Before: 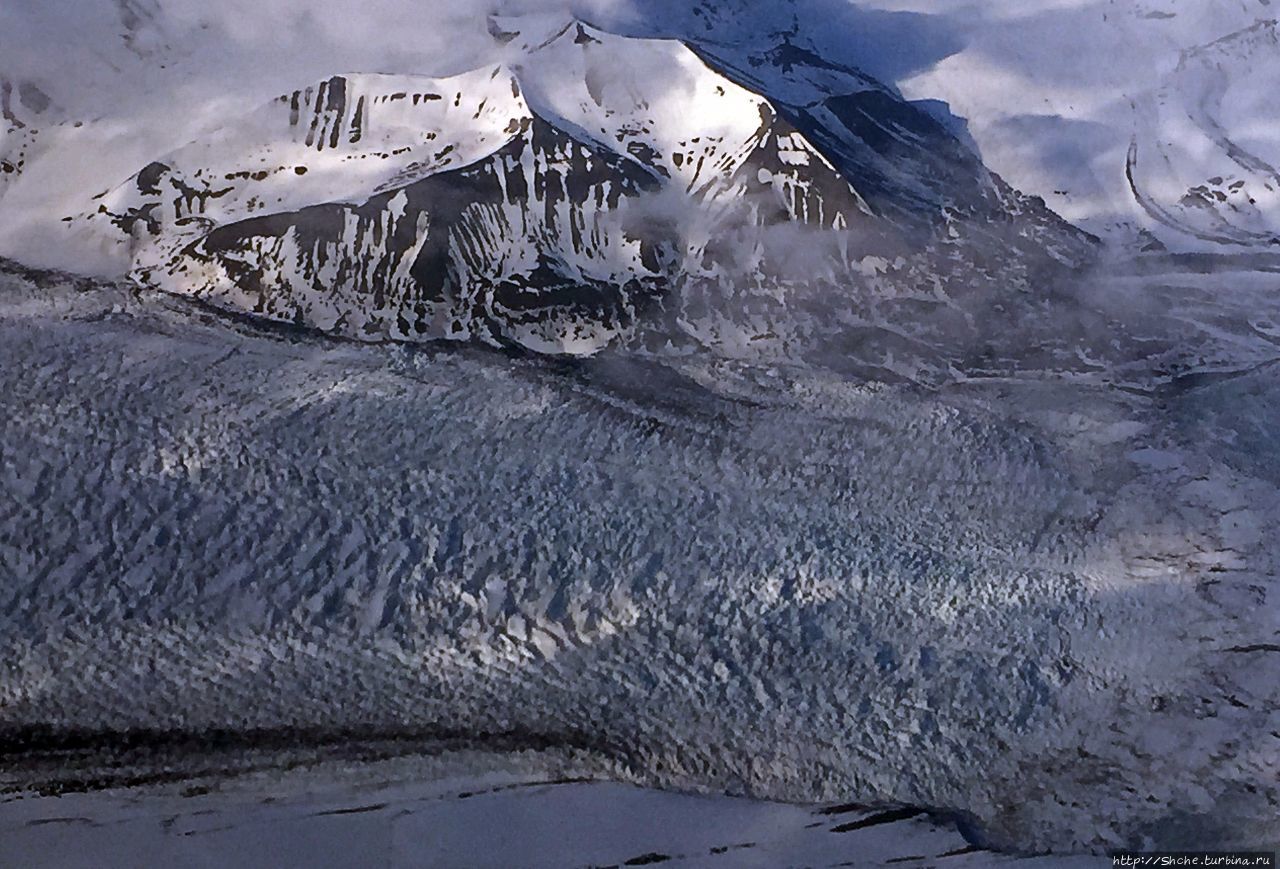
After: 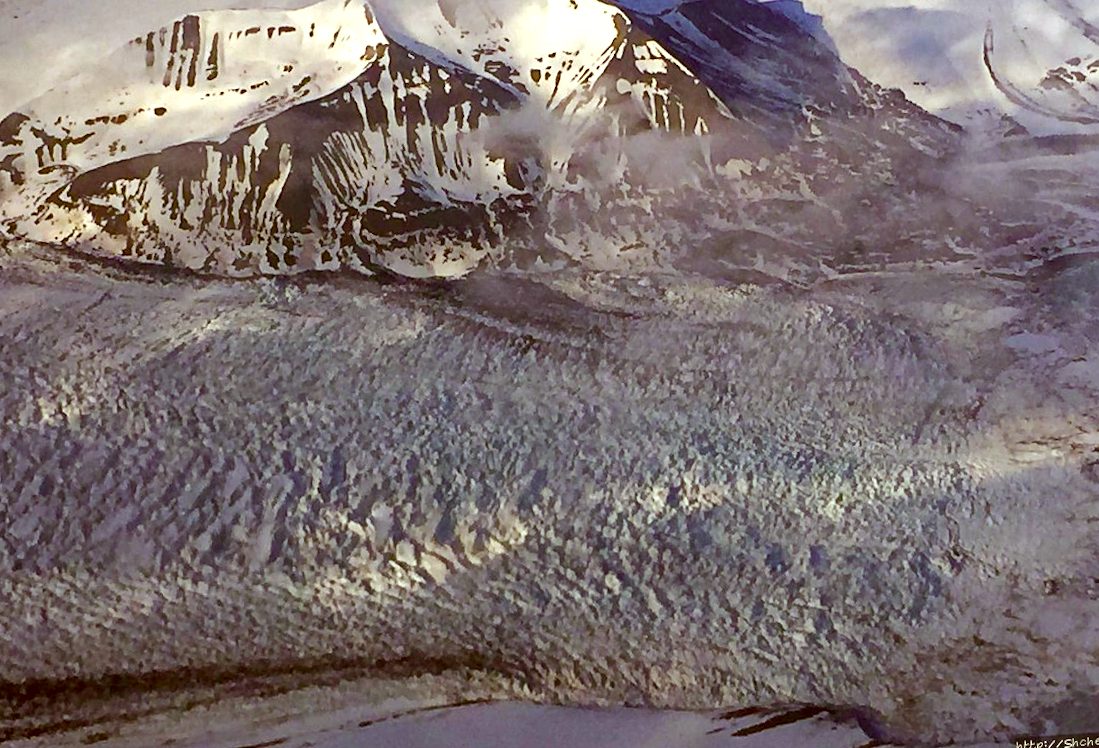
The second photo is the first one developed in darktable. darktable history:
color balance rgb: shadows lift › luminance -9.338%, highlights gain › luminance 5.61%, highlights gain › chroma 2.607%, highlights gain › hue 91.07°, perceptual saturation grading › global saturation 38.972%, perceptual saturation grading › highlights -24.93%, perceptual saturation grading › mid-tones 34.366%, perceptual saturation grading › shadows 35.379%, contrast -10.637%
crop and rotate: angle 3.77°, left 5.94%, top 5.712%
color correction: highlights a* -5.46, highlights b* 9.8, shadows a* 9.64, shadows b* 24.62
exposure: black level correction 0, exposure 0.704 EV, compensate highlight preservation false
